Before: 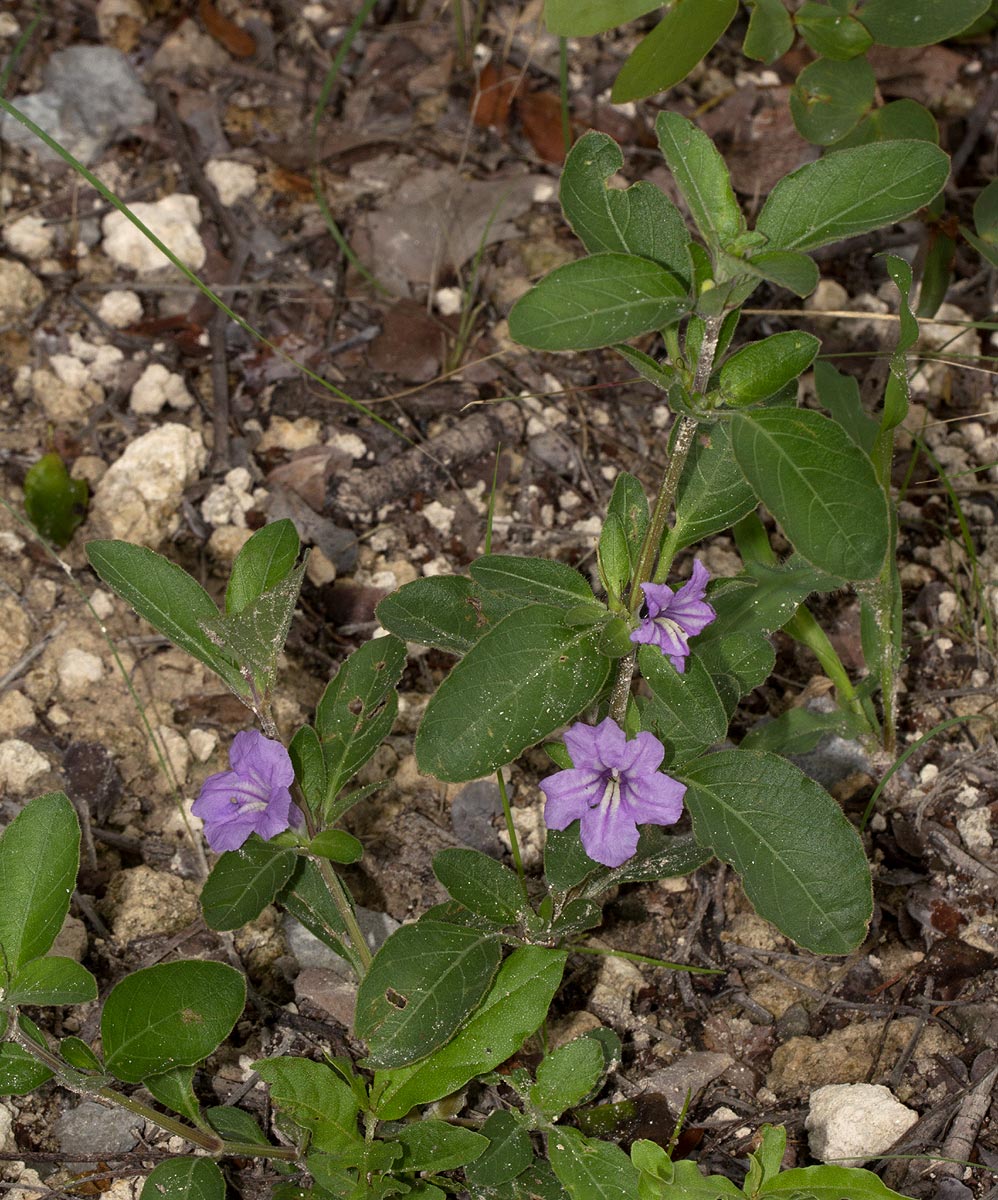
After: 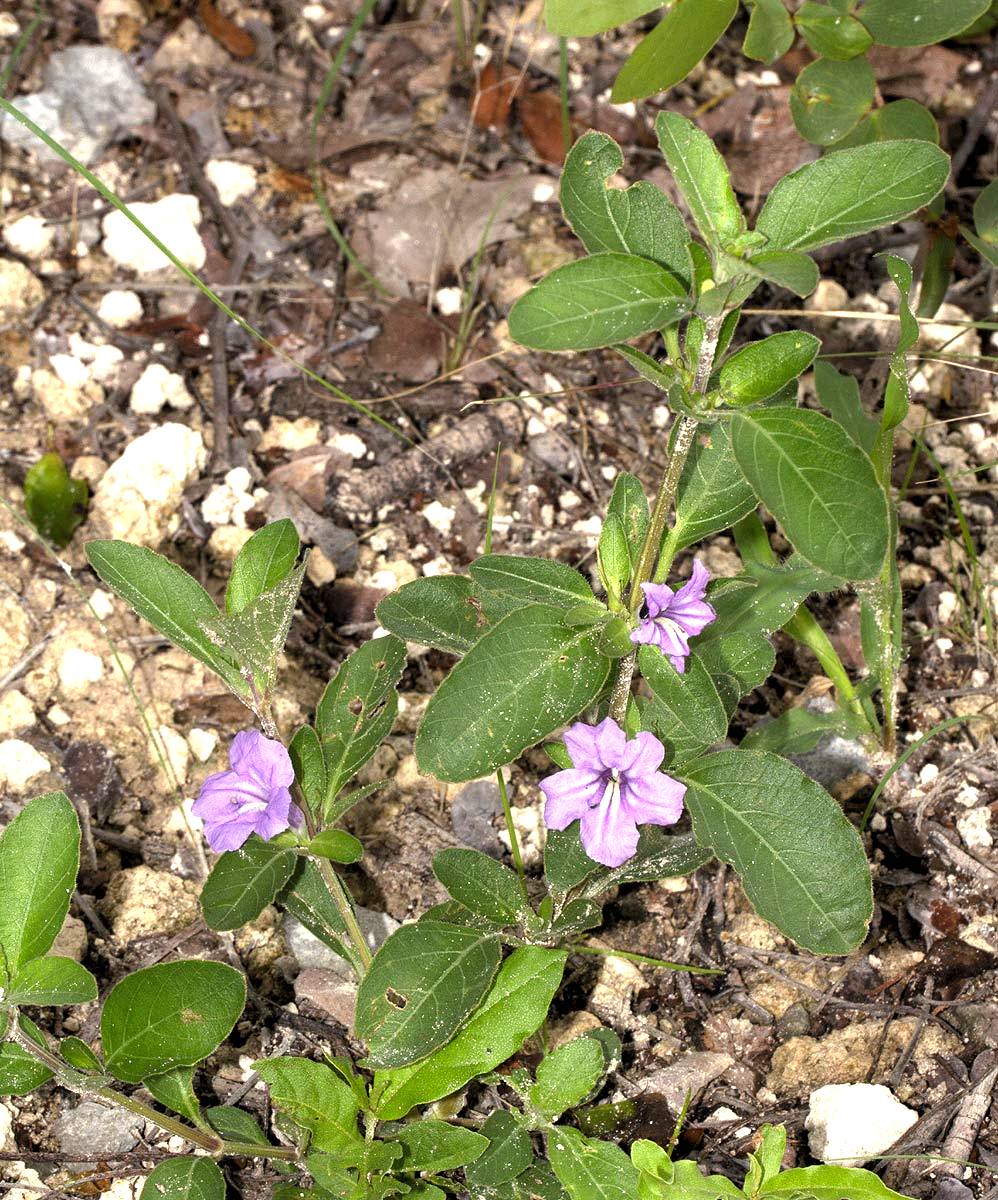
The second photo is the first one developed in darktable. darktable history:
levels: levels [0.062, 0.494, 0.925]
local contrast: mode bilateral grid, contrast 100, coarseness 100, detail 94%, midtone range 0.2
exposure: exposure 1.241 EV, compensate highlight preservation false
